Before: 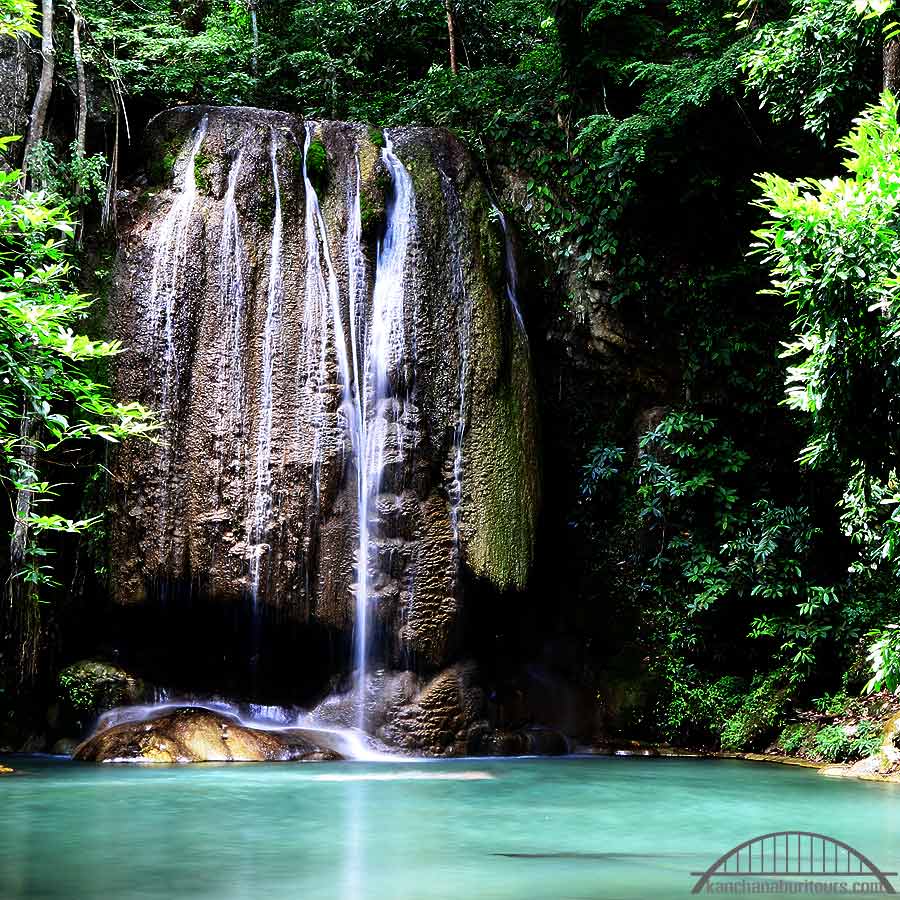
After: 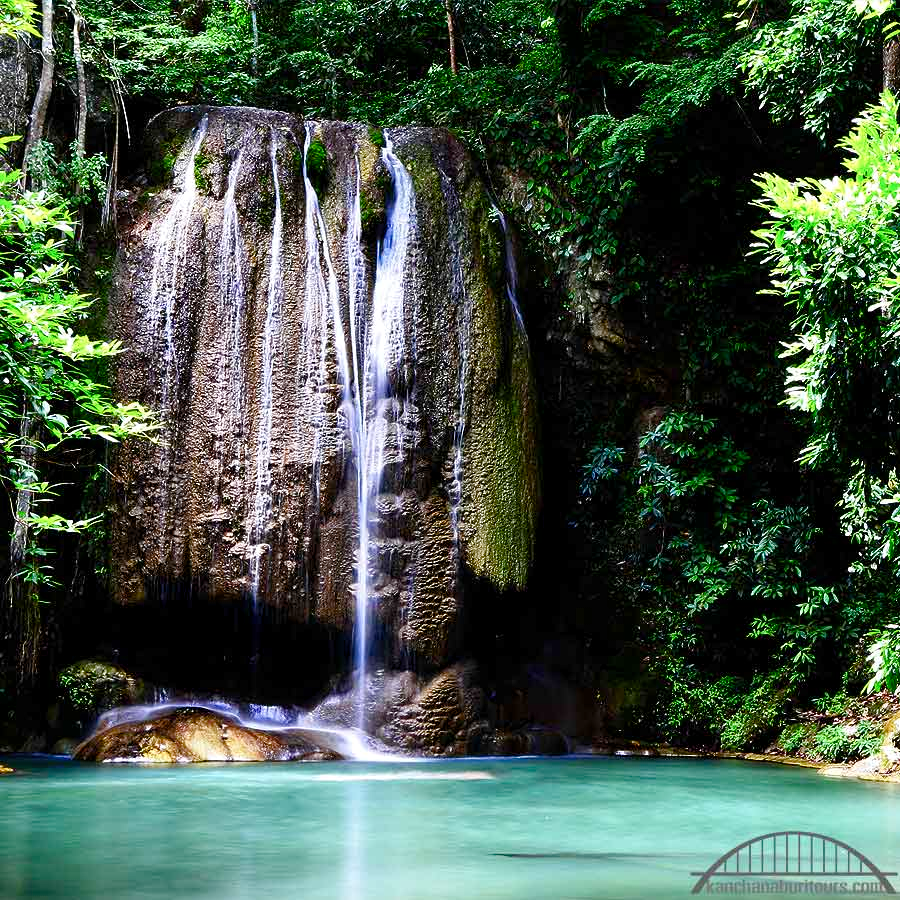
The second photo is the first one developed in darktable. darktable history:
color balance rgb: highlights gain › luminance 14.967%, perceptual saturation grading › global saturation 20%, perceptual saturation grading › highlights -25.772%, perceptual saturation grading › shadows 49.477%, global vibrance -17.077%, contrast -6.014%
